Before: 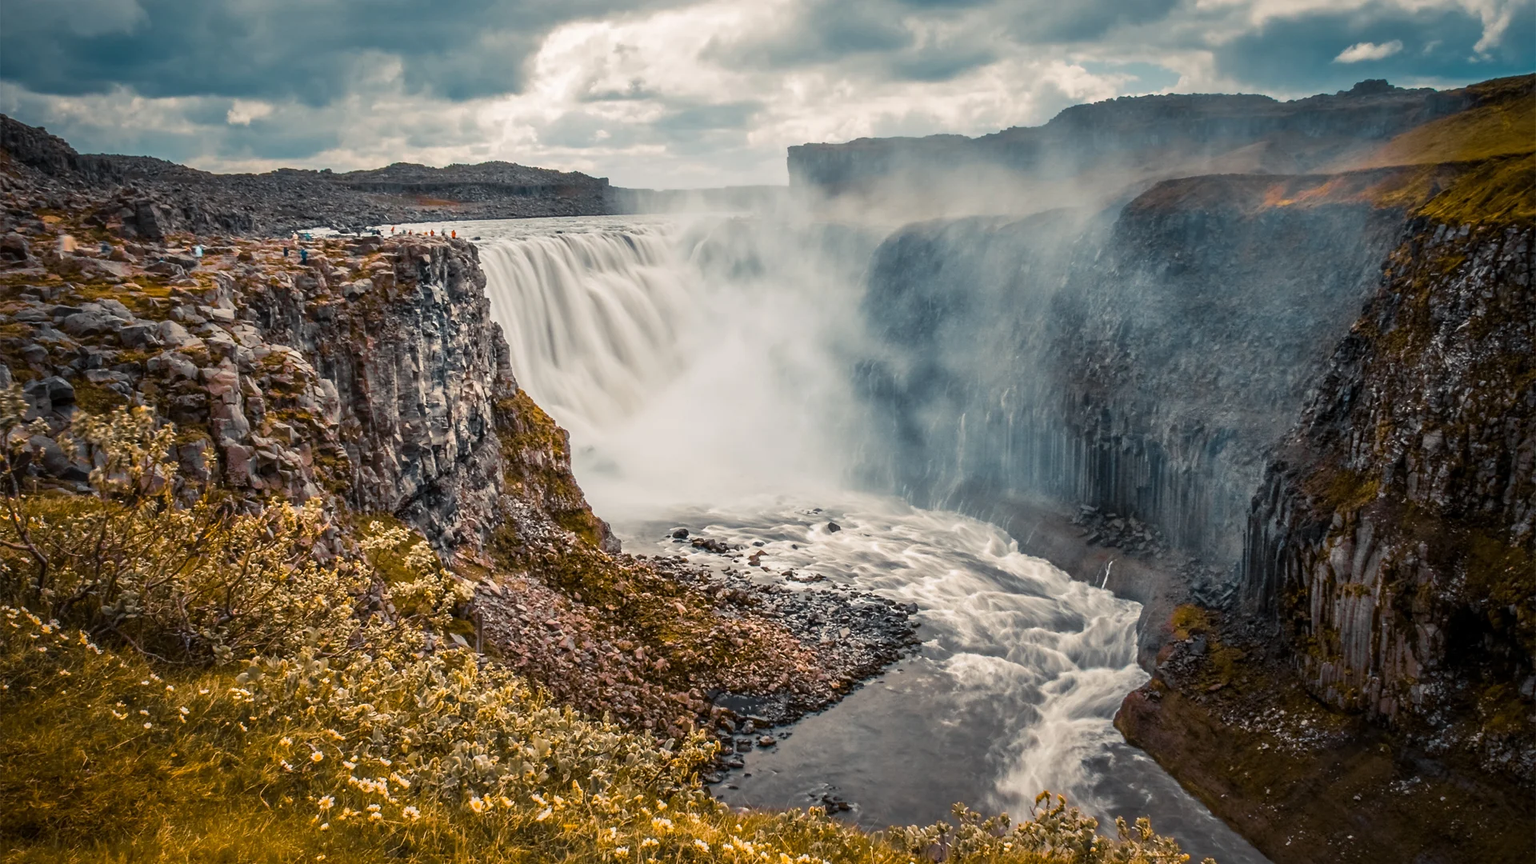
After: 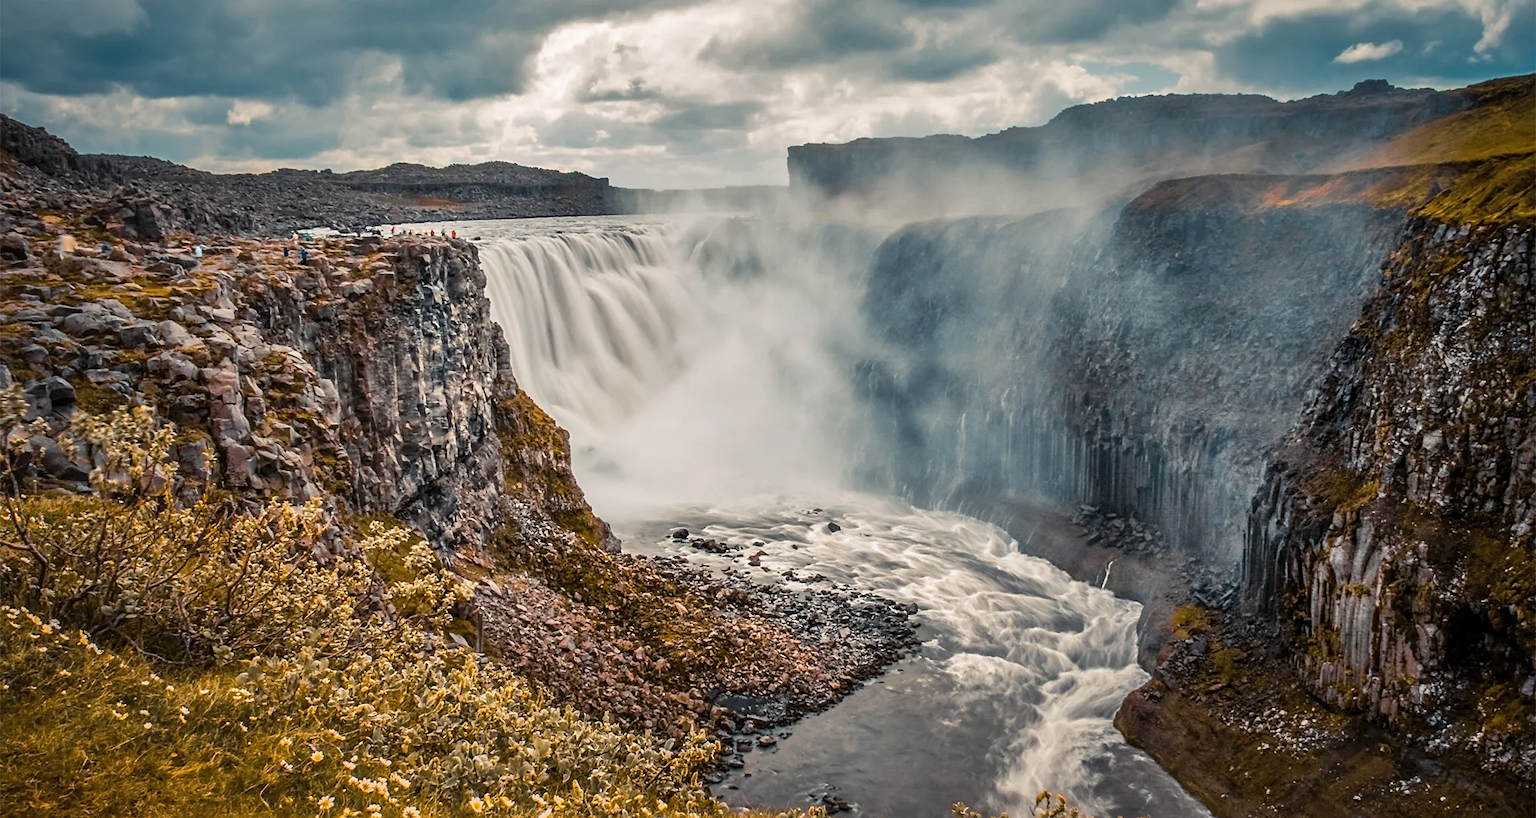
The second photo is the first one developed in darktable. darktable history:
crop and rotate: top 0.002%, bottom 5.241%
sharpen: amount 0.21
shadows and highlights: low approximation 0.01, soften with gaussian
